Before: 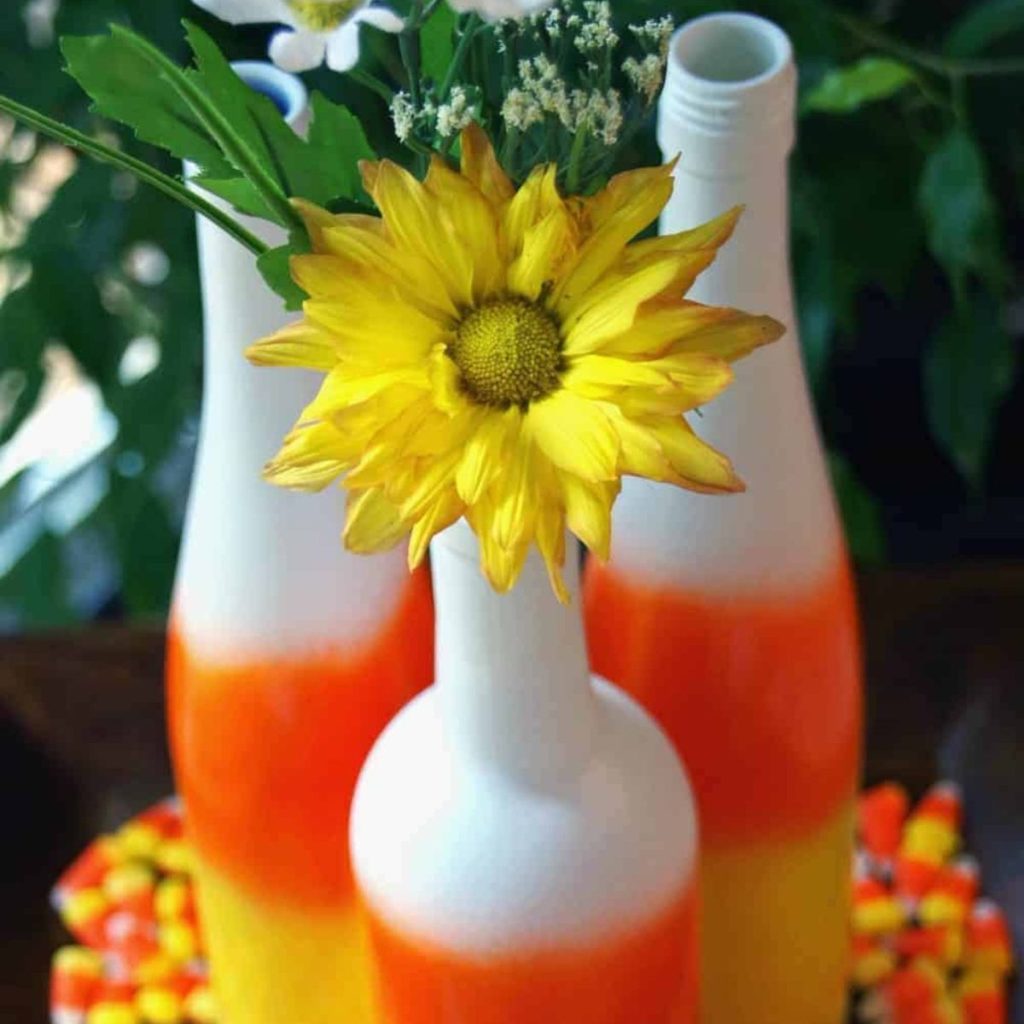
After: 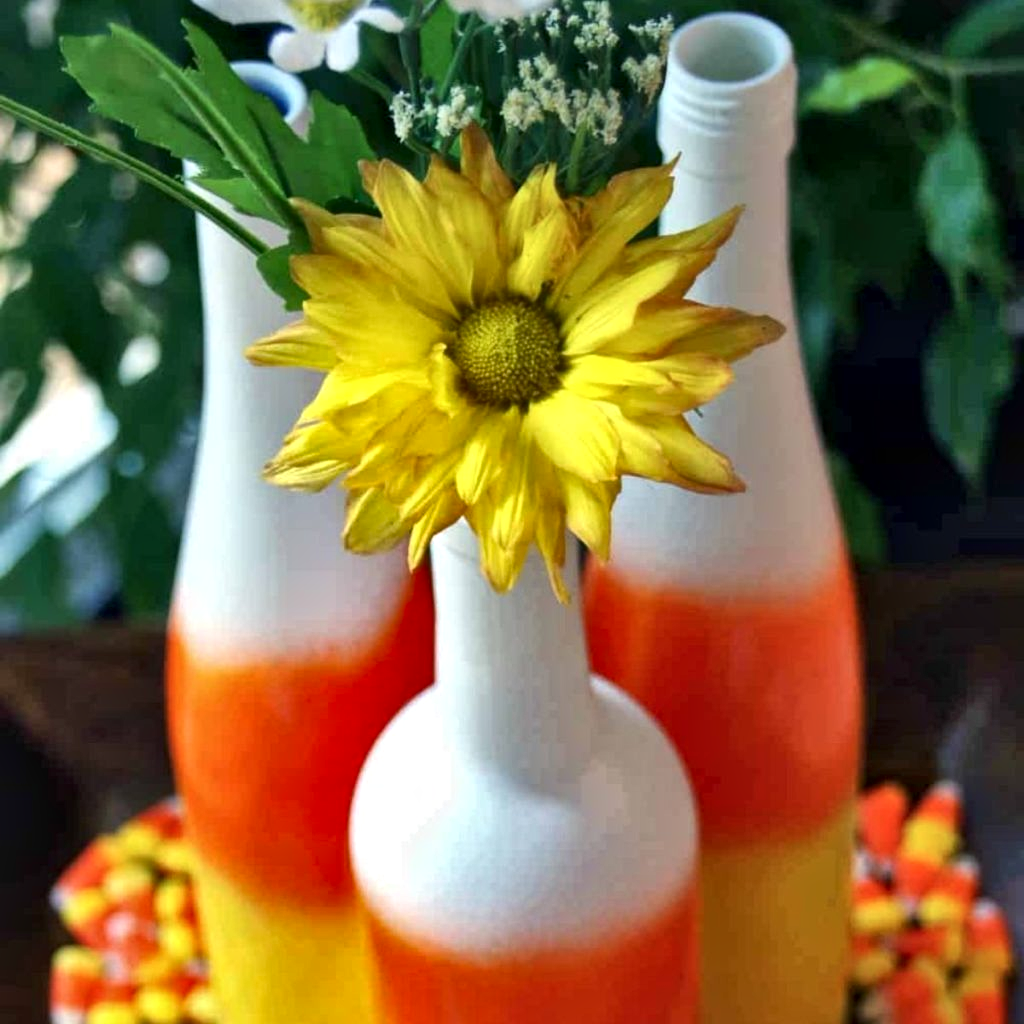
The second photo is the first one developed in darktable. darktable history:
exposure: compensate highlight preservation false
local contrast: mode bilateral grid, contrast 25, coarseness 47, detail 151%, midtone range 0.2
shadows and highlights: shadows color adjustment 97.66%, soften with gaussian
